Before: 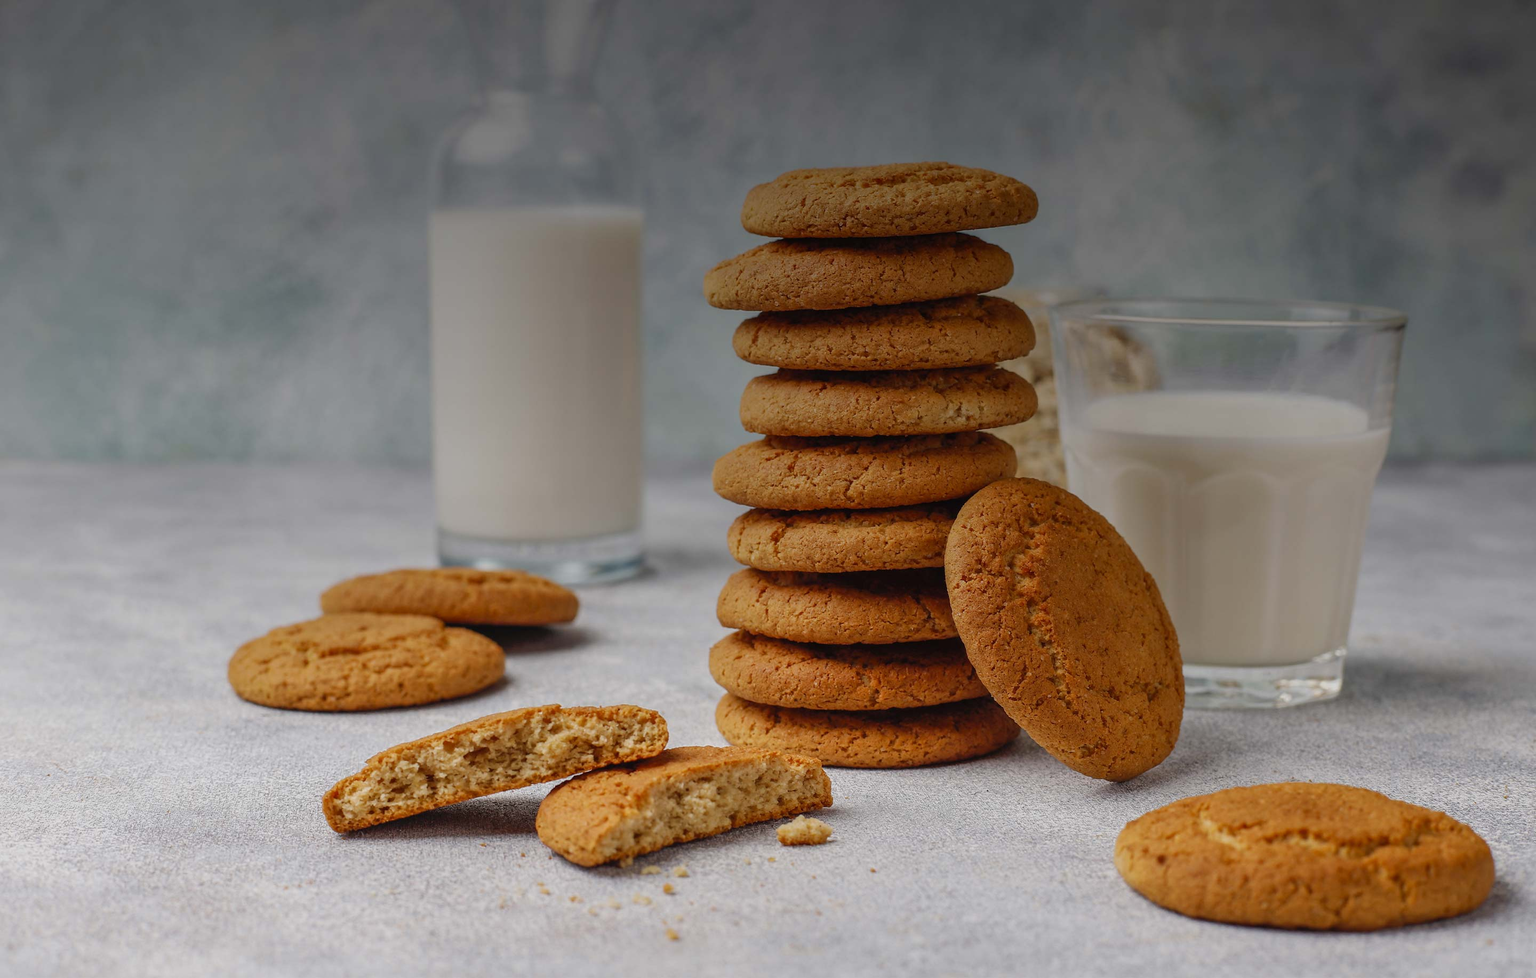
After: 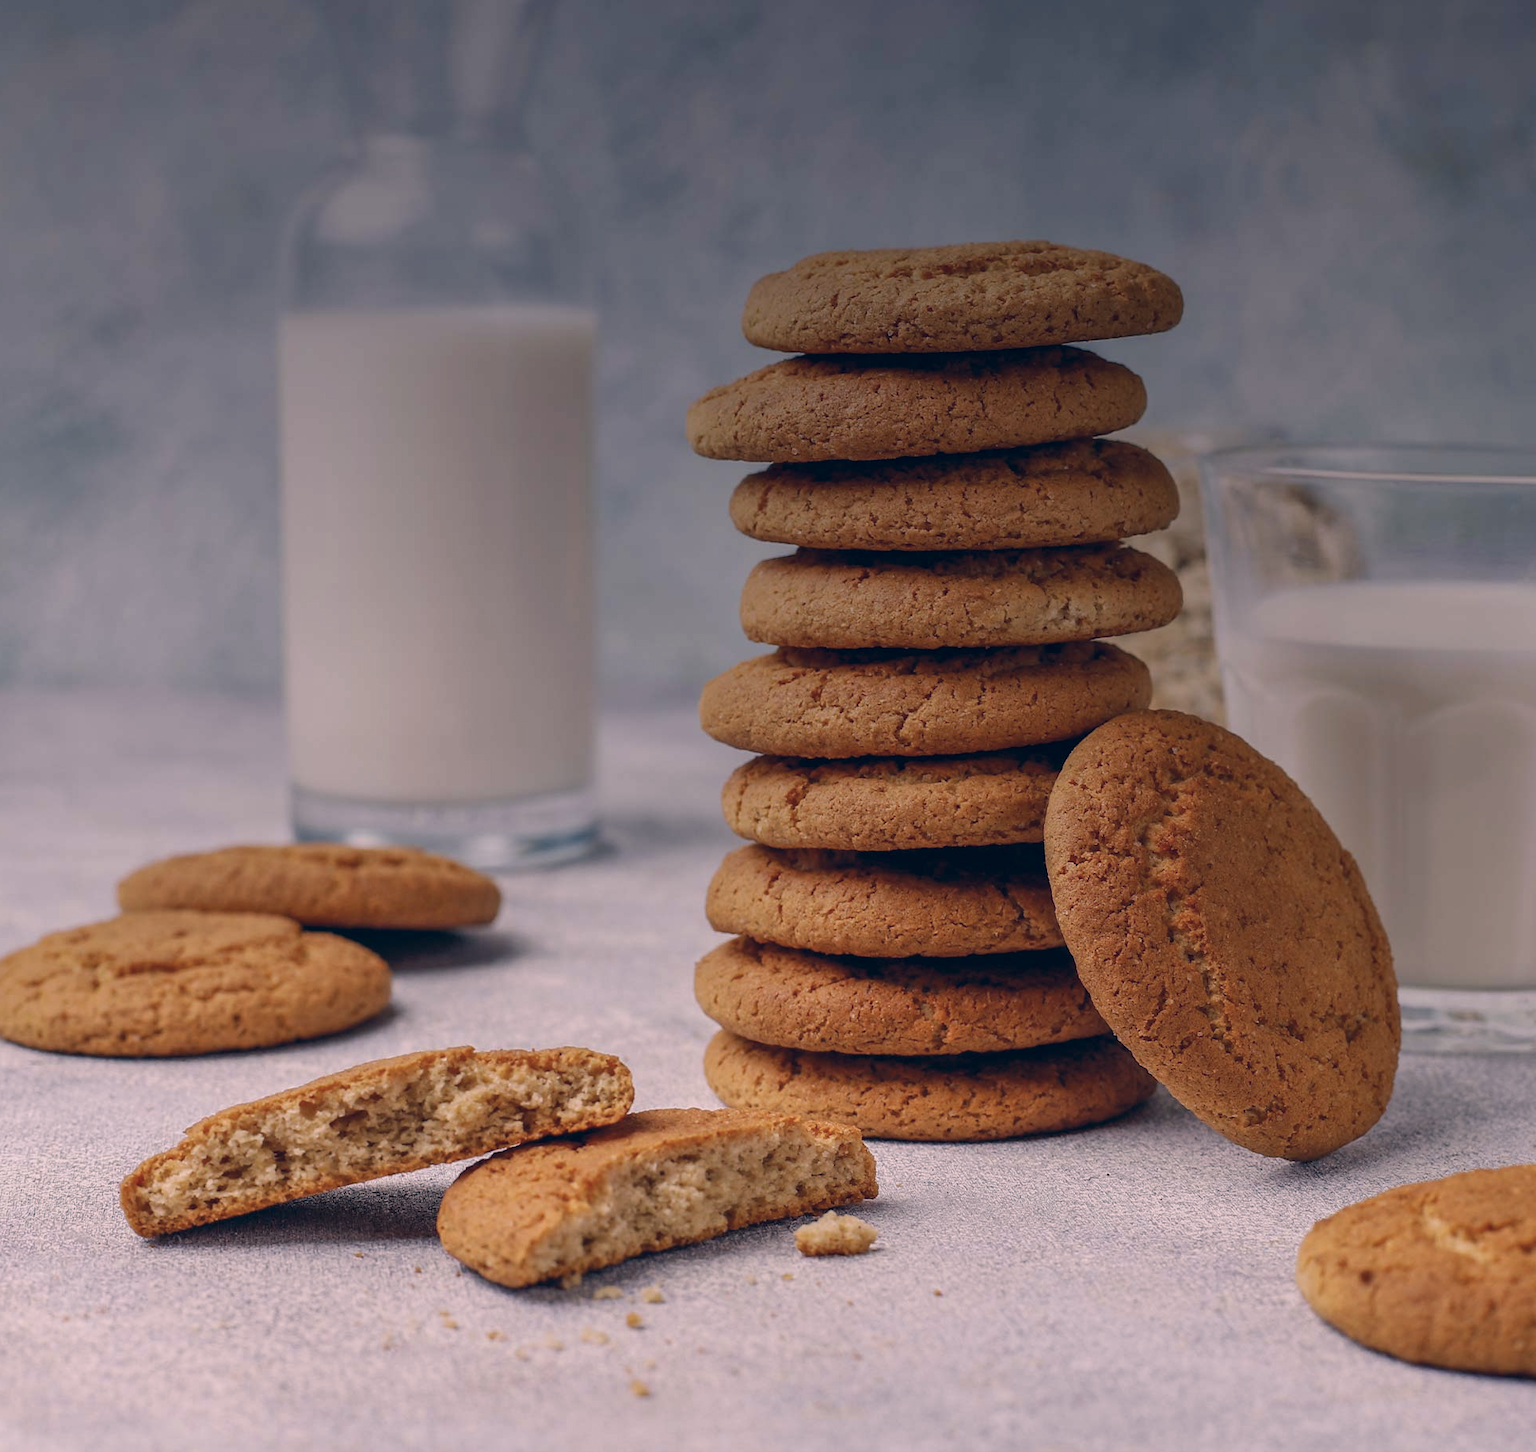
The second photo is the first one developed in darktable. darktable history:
color correction: highlights a* 14.02, highlights b* 5.83, shadows a* -6.19, shadows b* -16, saturation 0.84
crop and rotate: left 15.758%, right 16.909%
